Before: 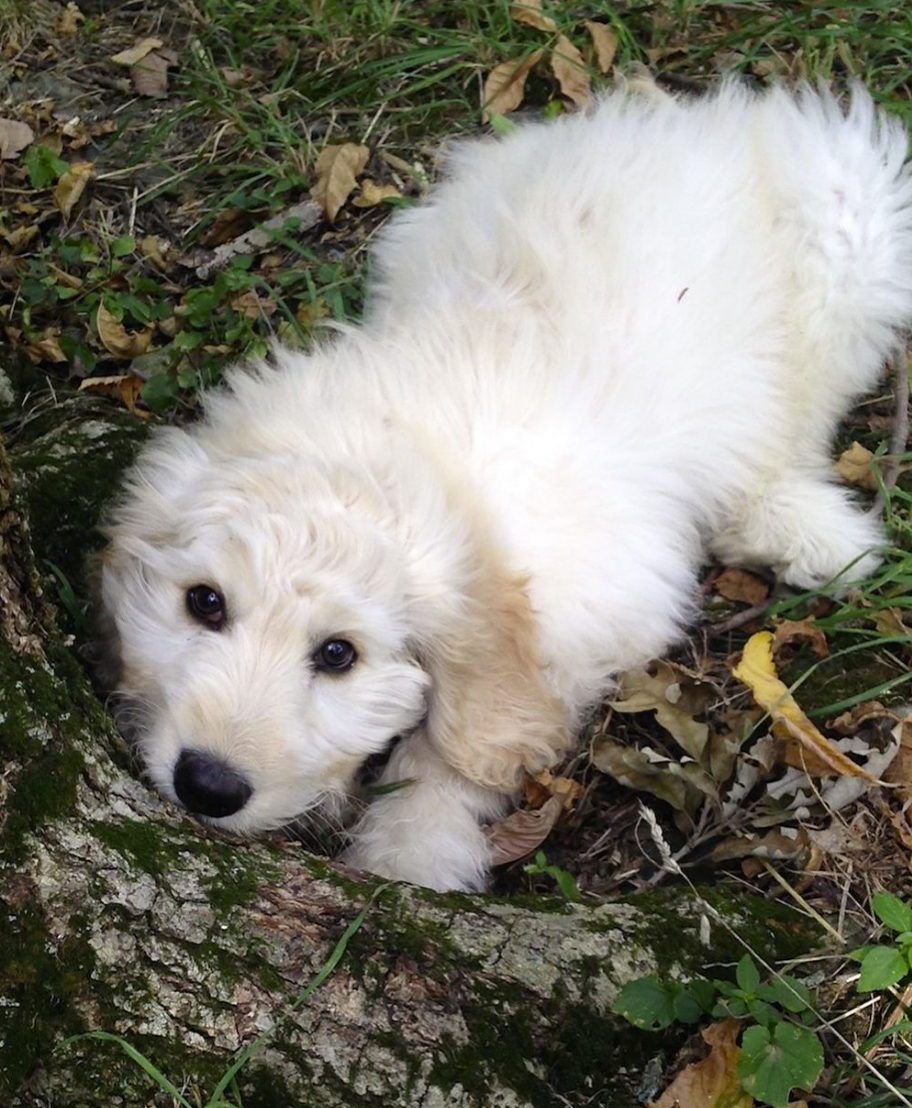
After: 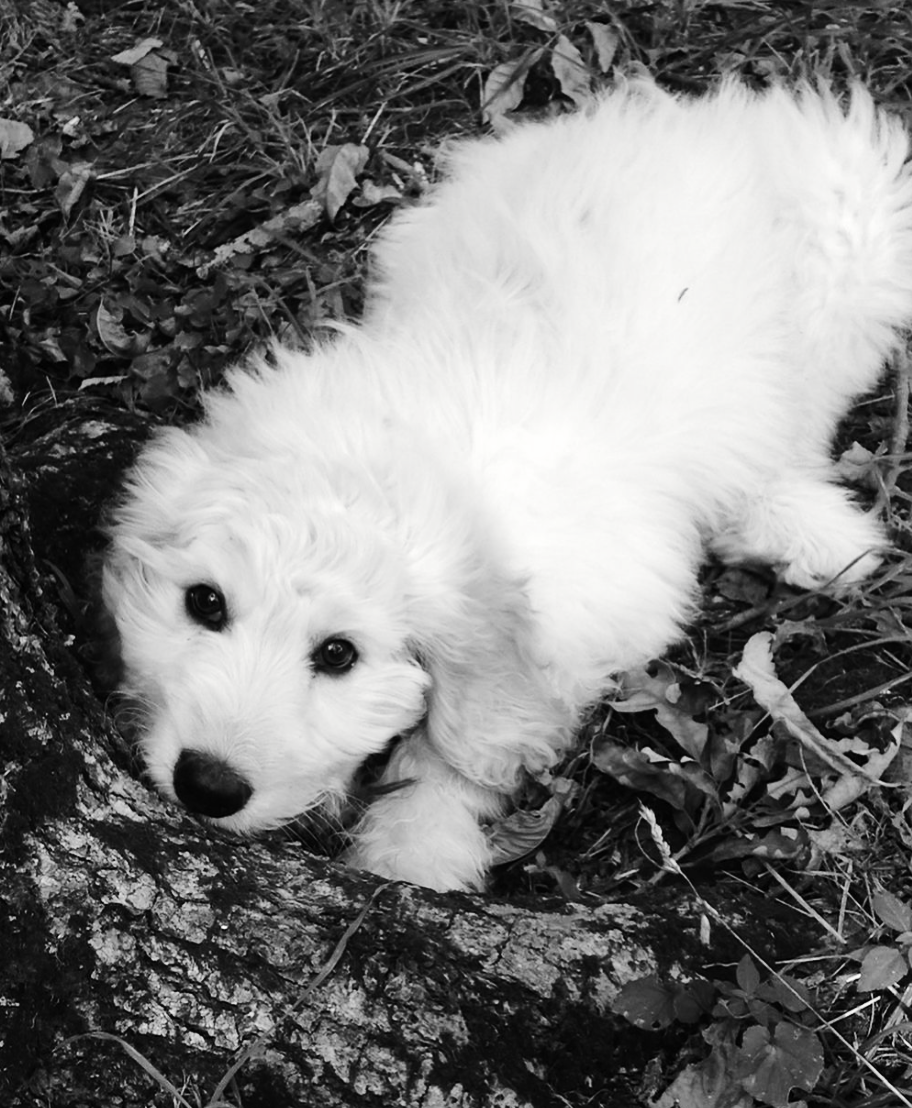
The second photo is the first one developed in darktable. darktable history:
tone curve: curves: ch0 [(0, 0) (0.003, 0.008) (0.011, 0.011) (0.025, 0.018) (0.044, 0.028) (0.069, 0.039) (0.1, 0.056) (0.136, 0.081) (0.177, 0.118) (0.224, 0.164) (0.277, 0.223) (0.335, 0.3) (0.399, 0.399) (0.468, 0.51) (0.543, 0.618) (0.623, 0.71) (0.709, 0.79) (0.801, 0.865) (0.898, 0.93) (1, 1)], preserve colors none
color look up table: target L [93.05, 101.26, 100.94, 85.98, 75.15, 81.69, 65.11, 54.5, 49.9, 49.37, 24.72, 3.967, 201.51, 93.05, 77.71, 65.11, 59.41, 55.28, 43.73, 43.19, 50.96, 33.81, 9.263, 26.5, 24.42, 4.68, 85.27, 74.42, 74.05, 64.36, 71.1, 62.72, 42.17, 55.54, 41.76, 30.59, 43.19, 34.03, 29.73, 15.64, 9.764, 3.967, 101.57, 101.57, 82.05, 78.43, 73.31, 41.96, 39.63], target a [-0.1, 0.001, 0.001, -0.003, -0.001, -0.002, 0, 0.001 ×4, 0, 0, -0.1, 0, 0, 0, 0.001 ×5, 0, 0.001, 0, 0, -0.001, -0.001, 0, 0, 0, 0.001 ×7, 0 ×4, 0.001, 0.001, 0, 0, 0, 0.001, 0.001], target b [1.232, -0.004, -0.004, 0.024, 0.022, 0.023, 0.002, -0.004 ×4, 0.001, -0.001, 1.232, 0.001, 0.002, 0.002, -0.004 ×4, -0.006, 0.003, -0.004, -0.002, 0, 0.002 ×5, -0.004, -0.006, -0.004, -0.006, -0.004, -0.004, -0.006, -0.002, -0.002, -0.001, 0.001, -0.004, -0.004, 0.001, 0.001, 0.002, -0.006, -0.004], num patches 49
